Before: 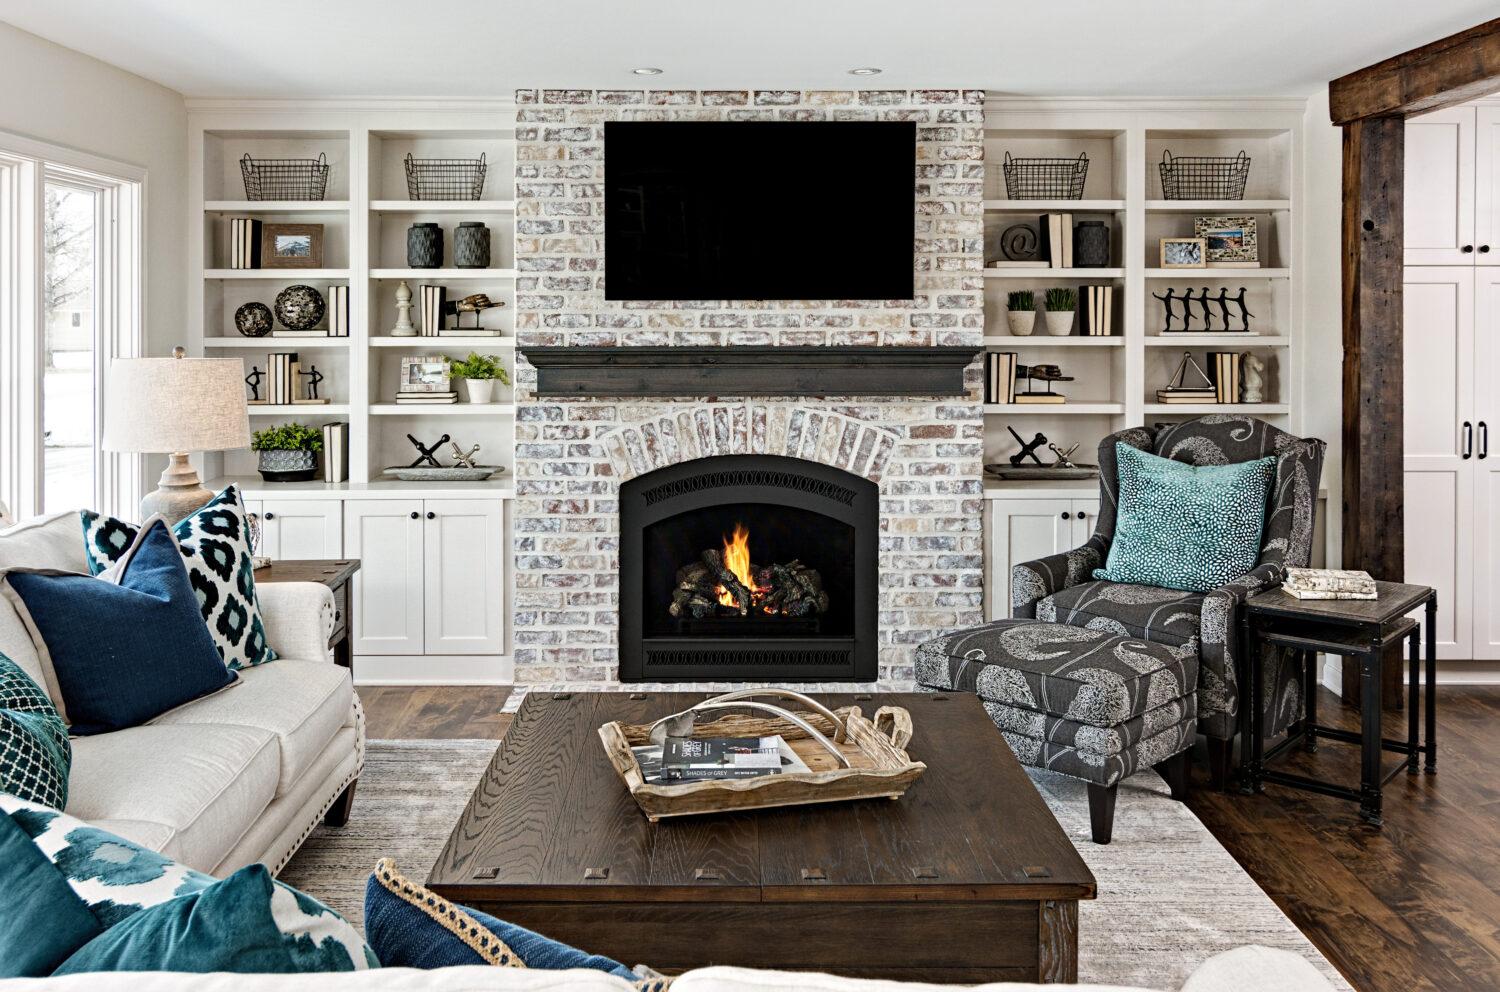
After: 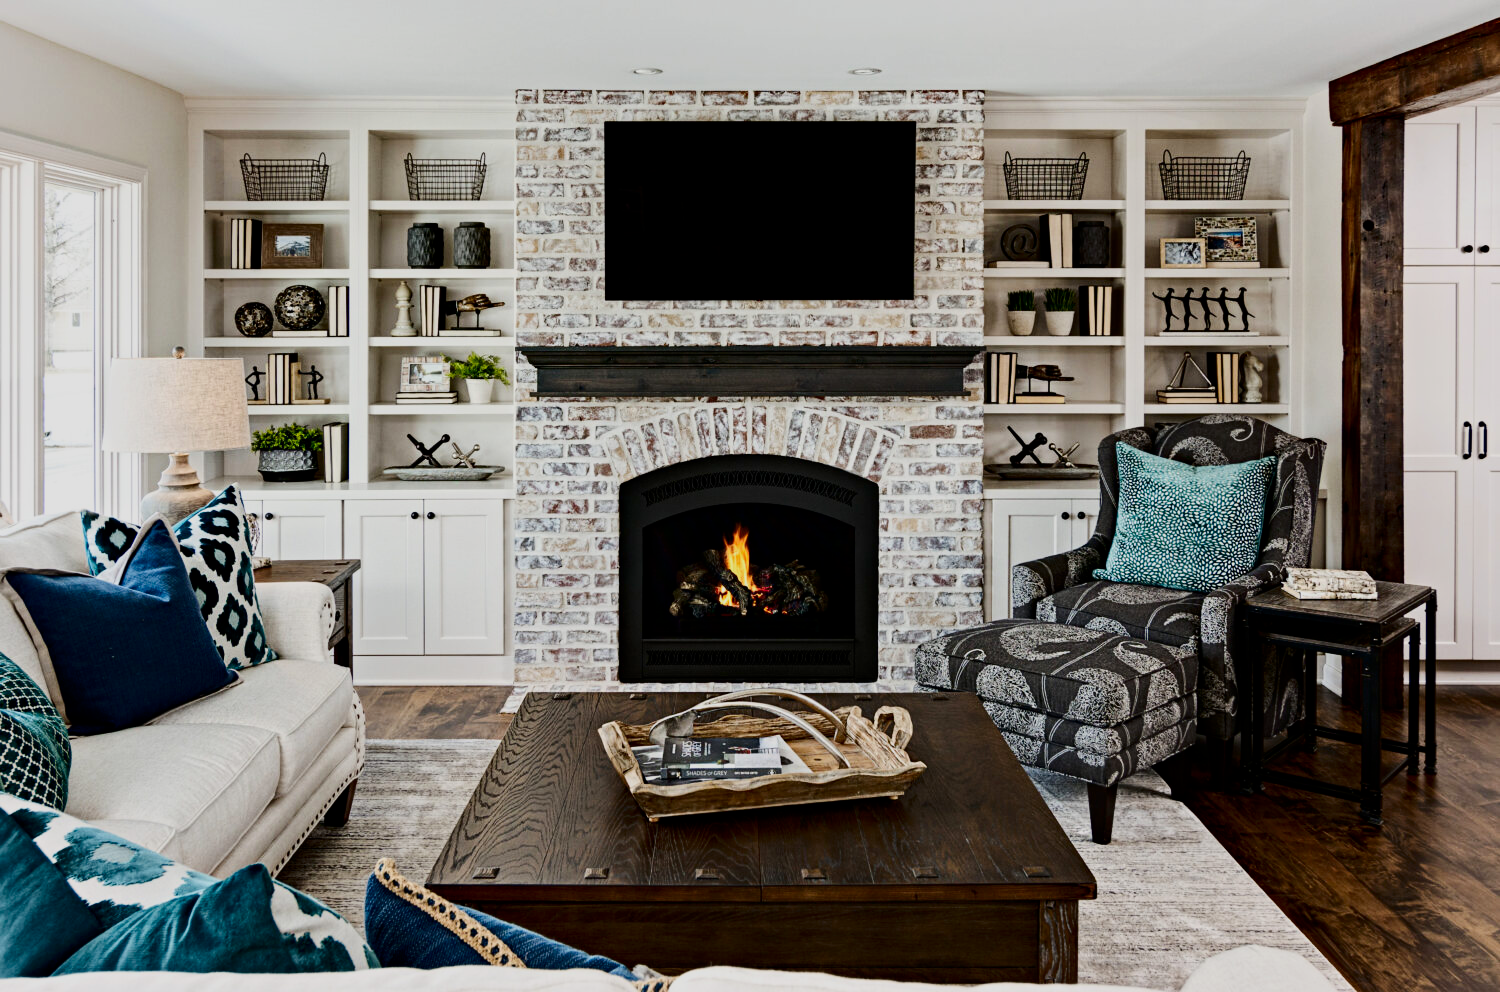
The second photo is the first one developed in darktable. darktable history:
contrast brightness saturation: contrast 0.212, brightness -0.111, saturation 0.207
filmic rgb: black relative exposure -7.84 EV, white relative exposure 4.23 EV, hardness 3.87, contrast in shadows safe
